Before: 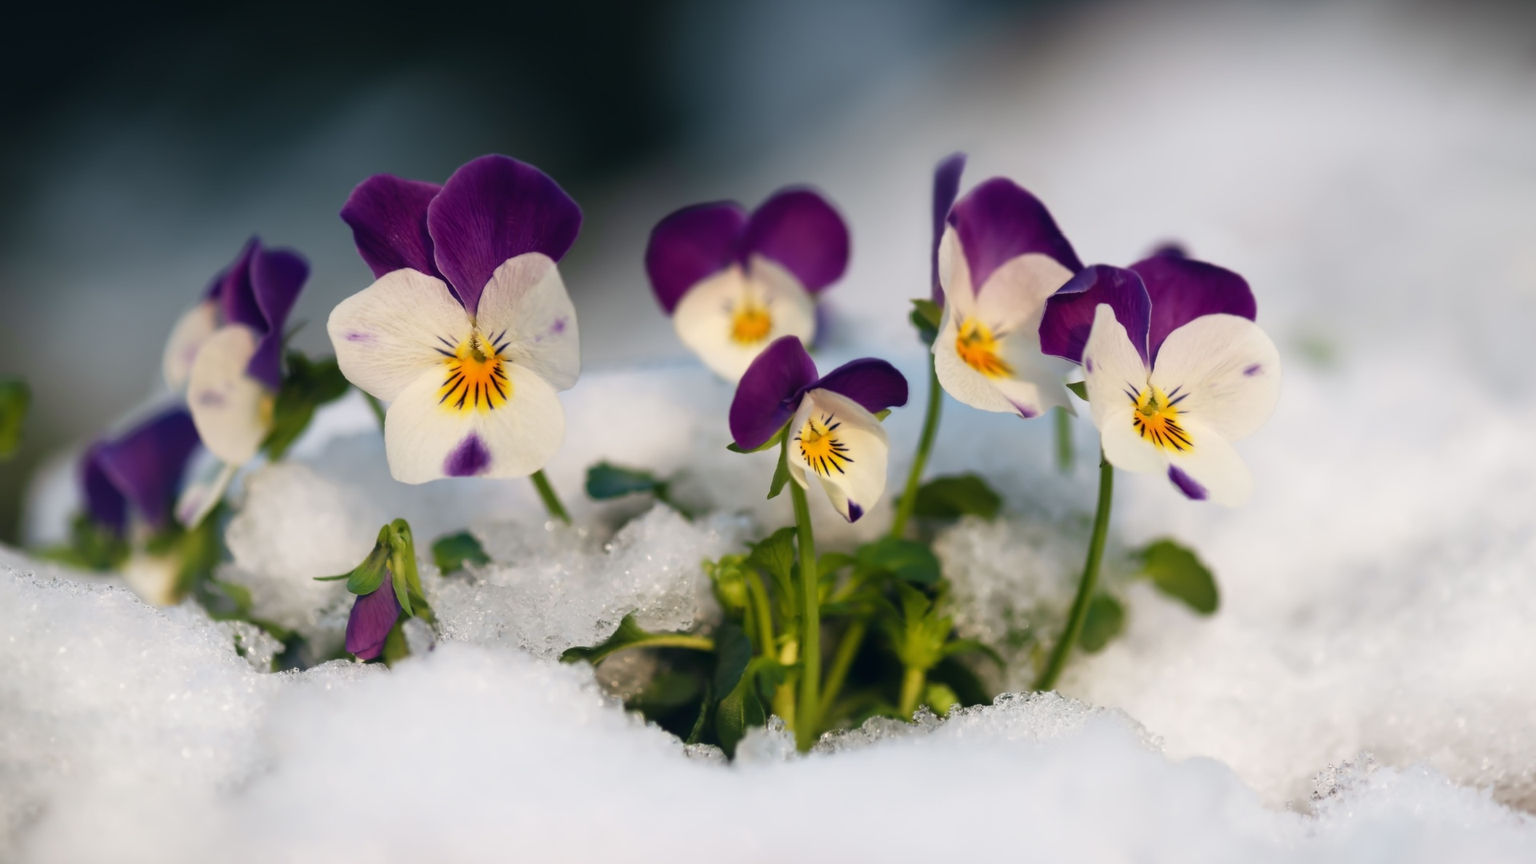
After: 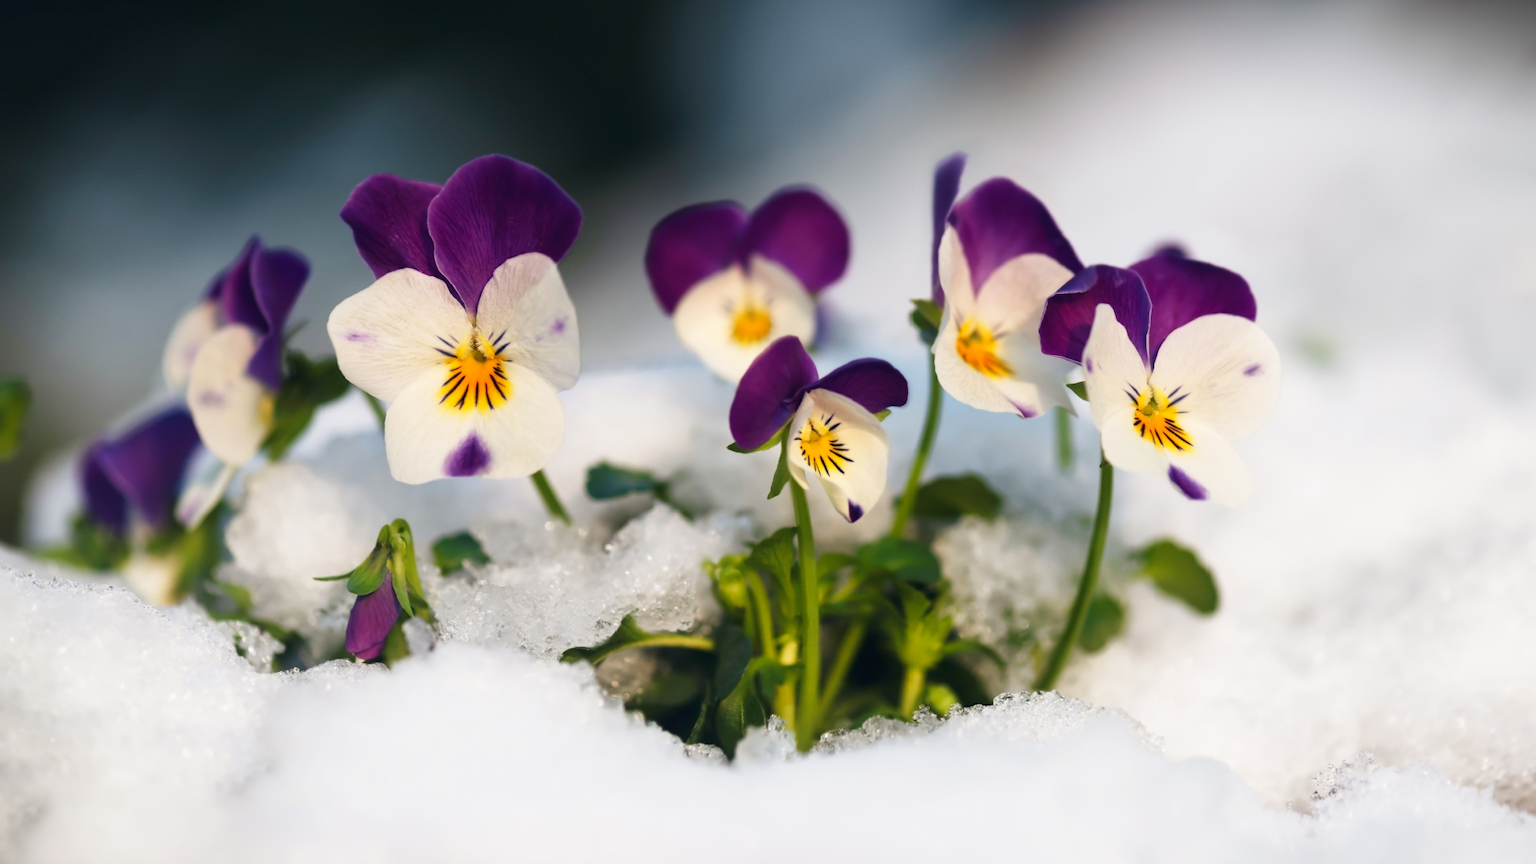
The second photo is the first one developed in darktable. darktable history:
tone curve: curves: ch0 [(0, 0) (0.003, 0.019) (0.011, 0.022) (0.025, 0.03) (0.044, 0.049) (0.069, 0.08) (0.1, 0.111) (0.136, 0.144) (0.177, 0.189) (0.224, 0.23) (0.277, 0.285) (0.335, 0.356) (0.399, 0.428) (0.468, 0.511) (0.543, 0.597) (0.623, 0.682) (0.709, 0.773) (0.801, 0.865) (0.898, 0.945) (1, 1)], preserve colors none
